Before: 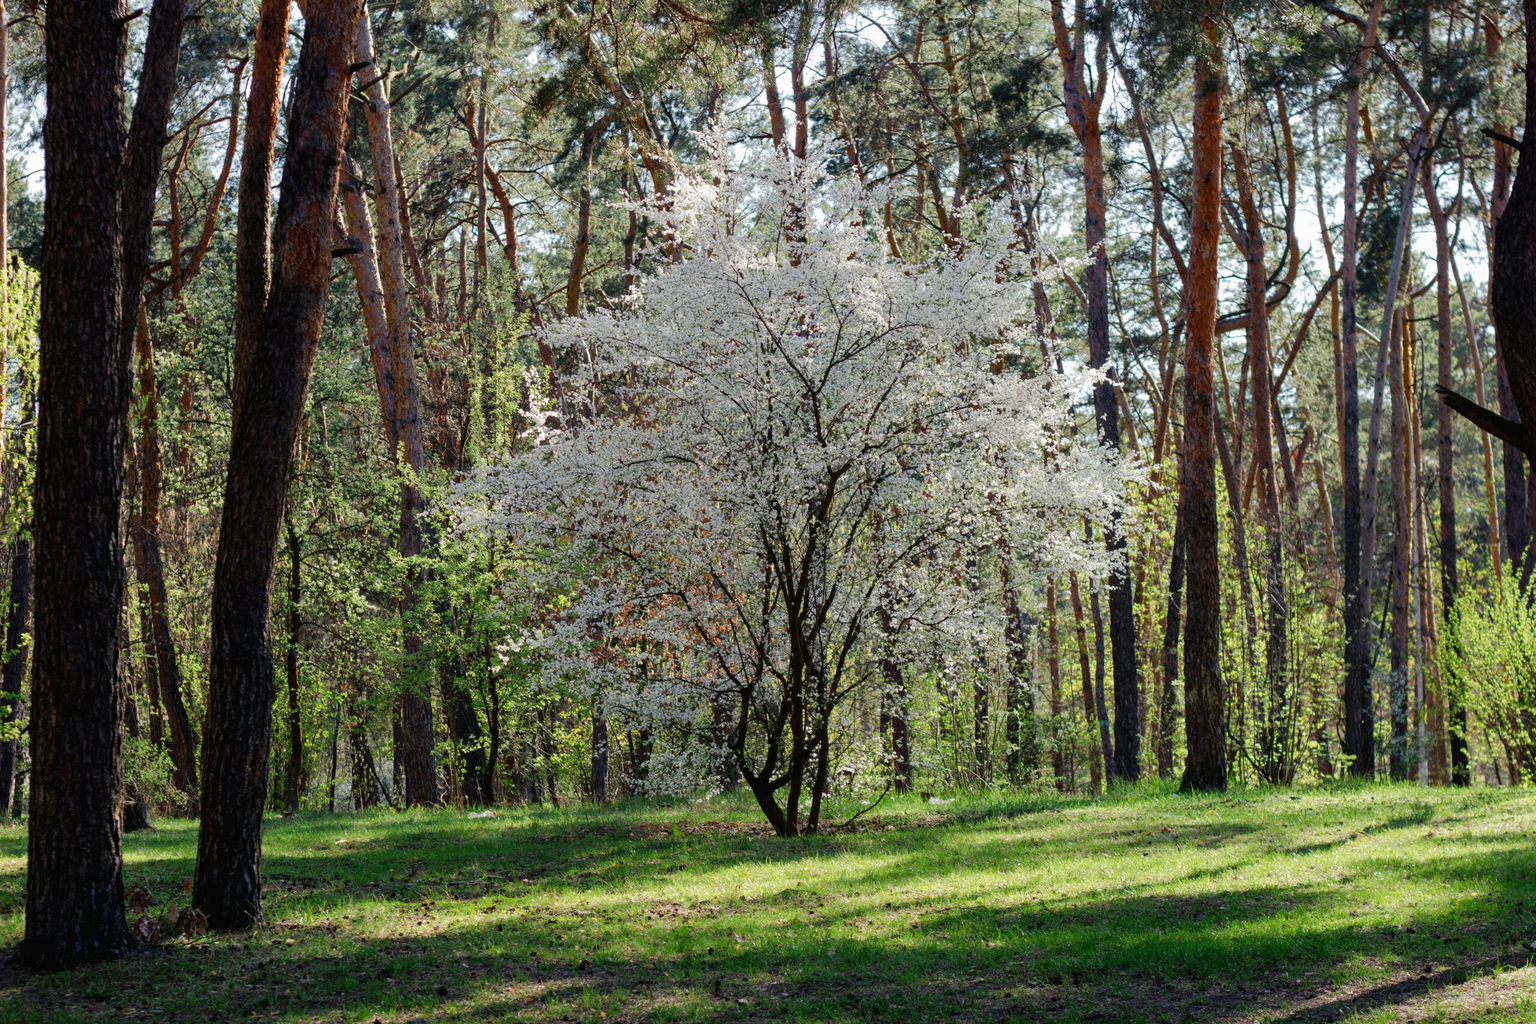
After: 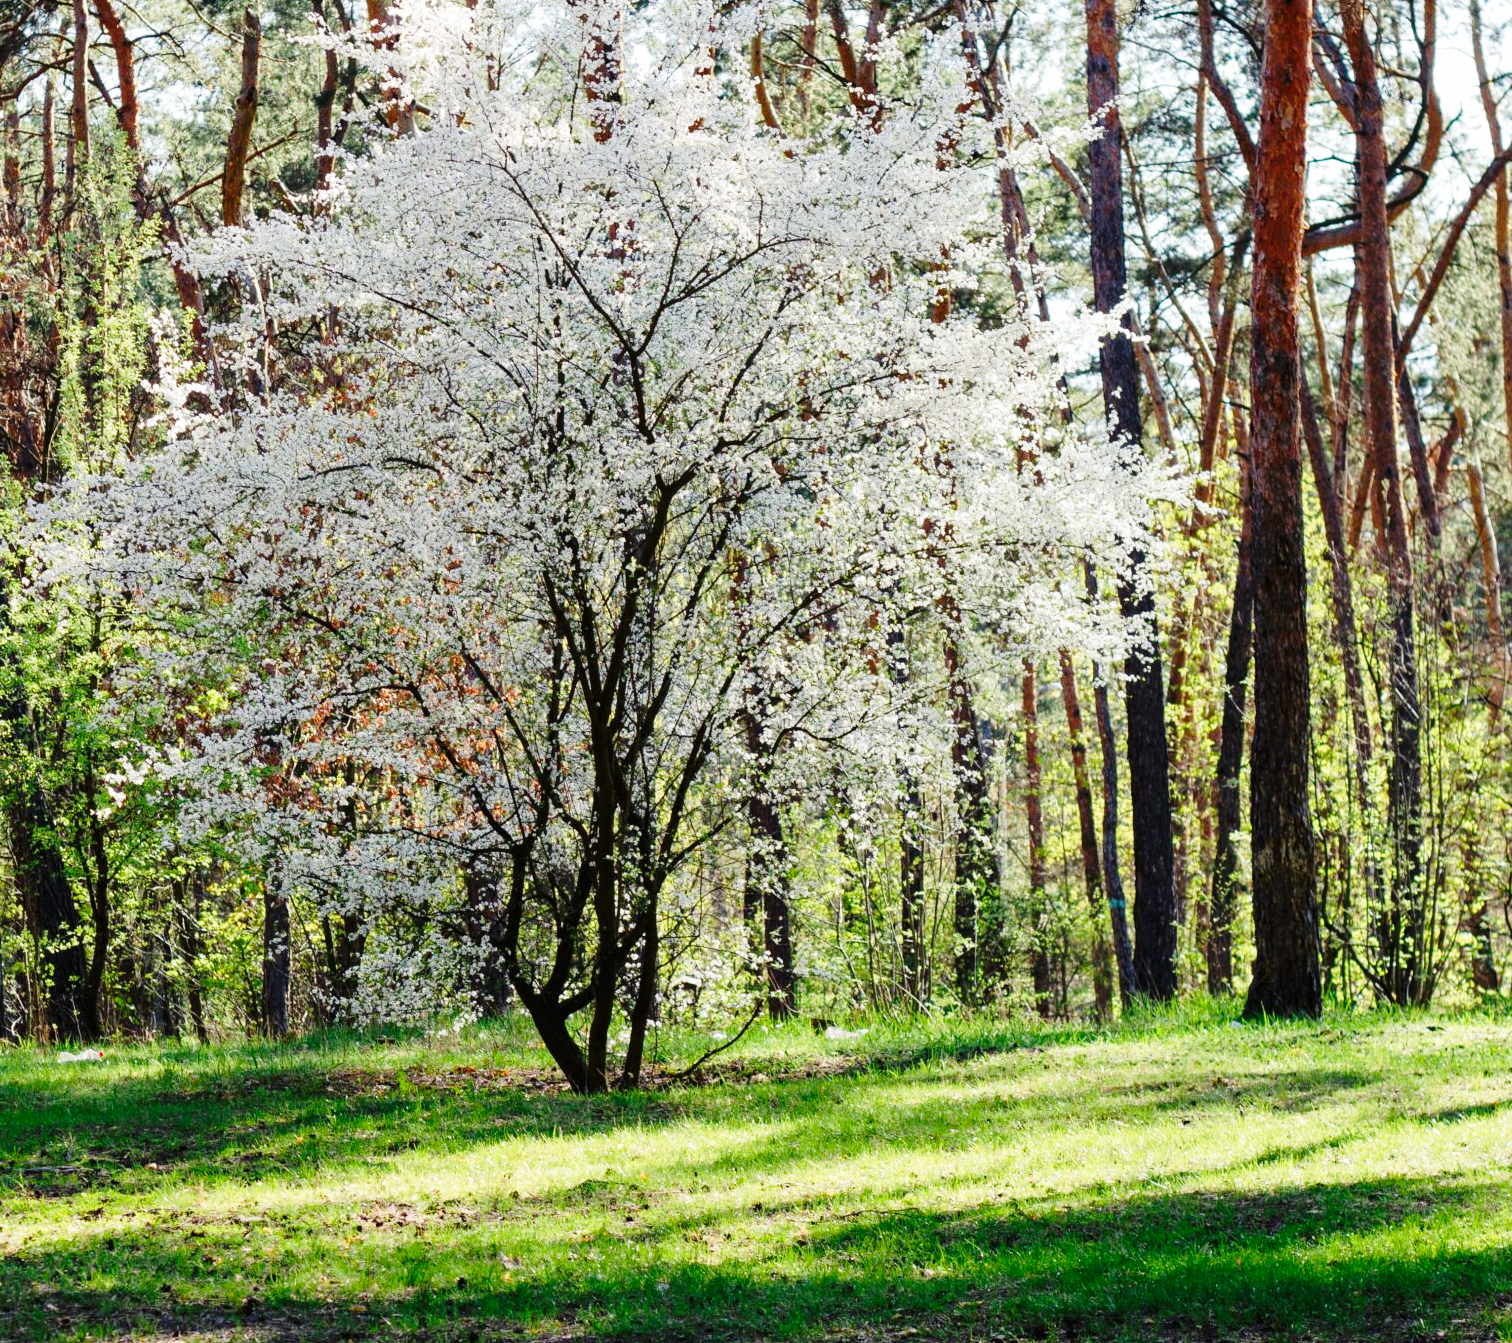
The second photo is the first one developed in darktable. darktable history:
crop and rotate: left 28.256%, top 17.734%, right 12.656%, bottom 3.573%
base curve: curves: ch0 [(0, 0) (0.028, 0.03) (0.121, 0.232) (0.46, 0.748) (0.859, 0.968) (1, 1)], preserve colors none
